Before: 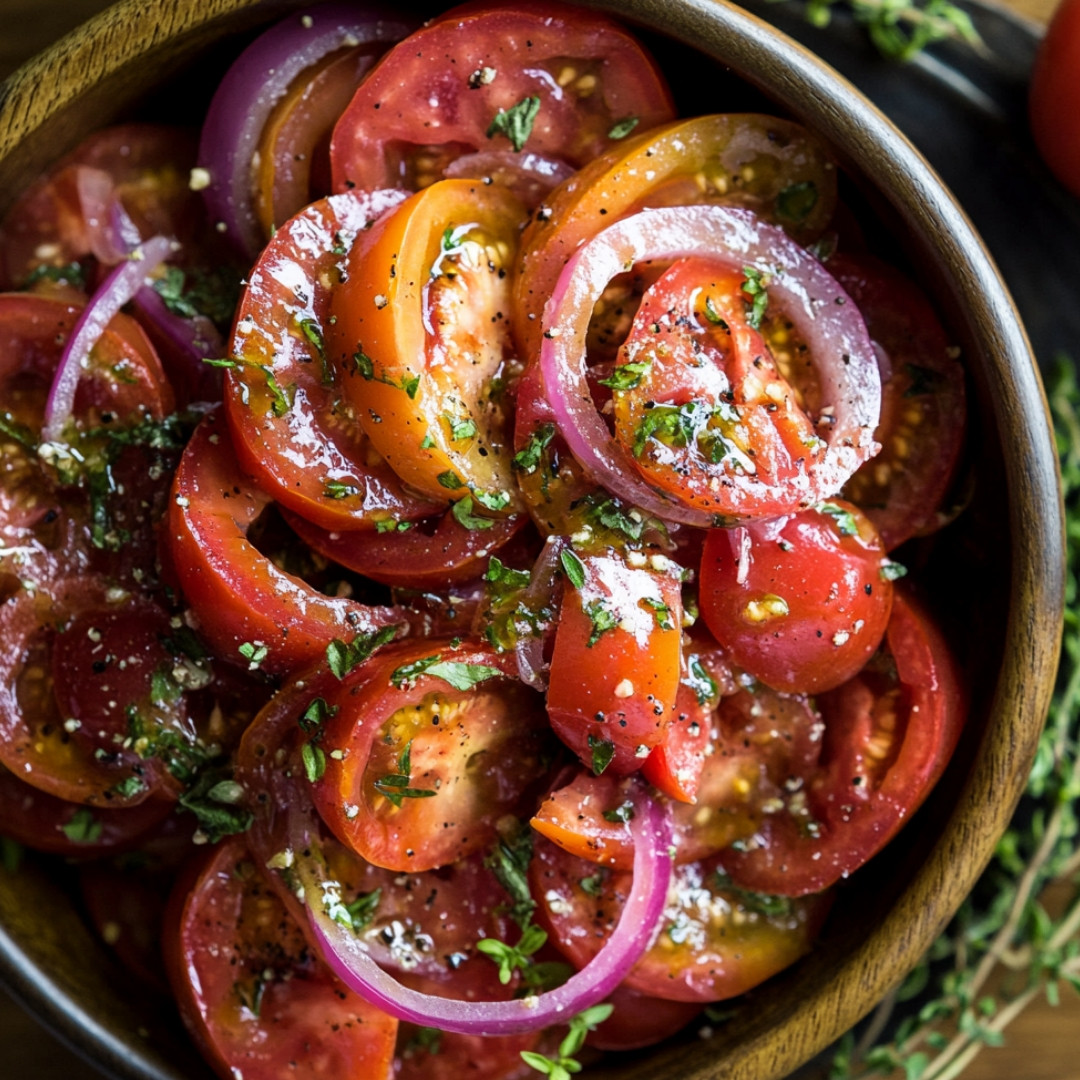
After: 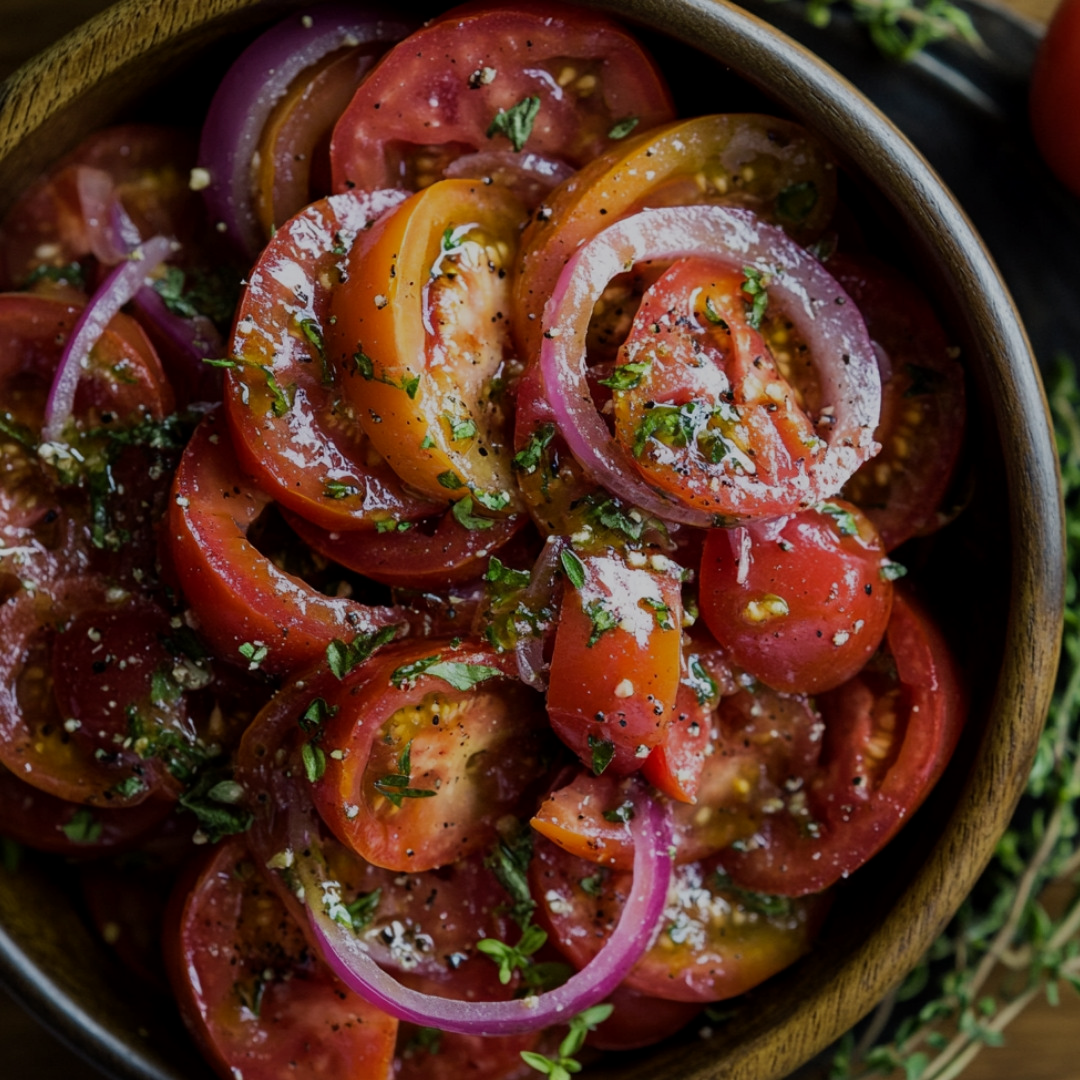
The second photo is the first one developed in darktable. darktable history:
exposure: black level correction 0, exposure -0.867 EV, compensate highlight preservation false
